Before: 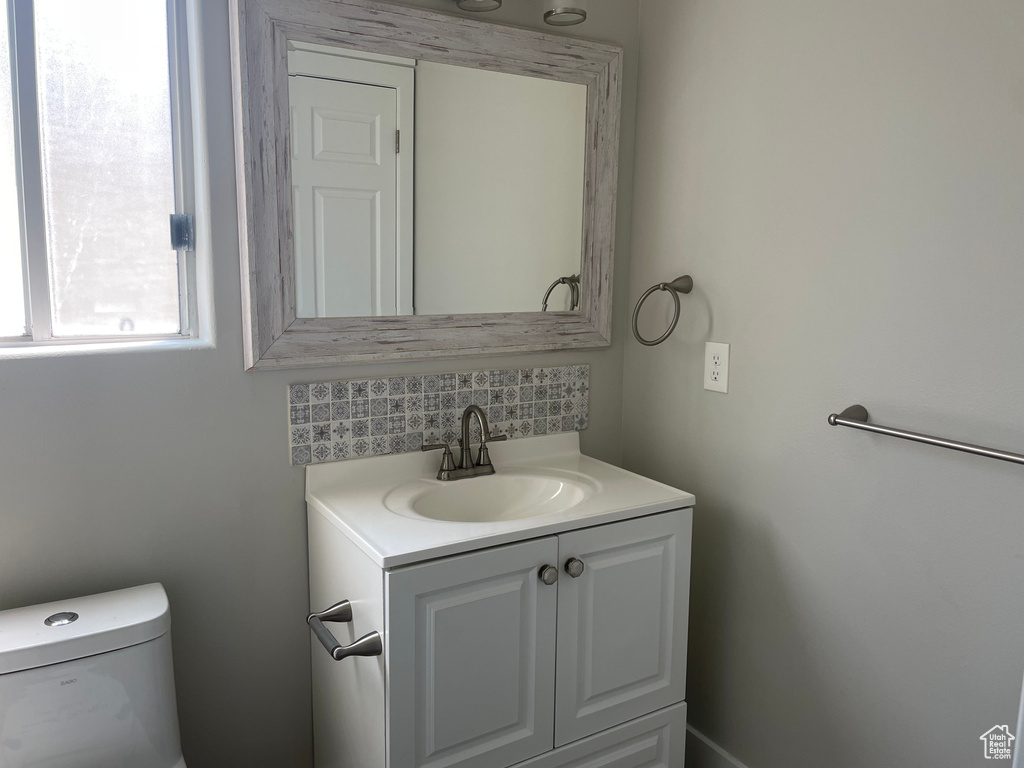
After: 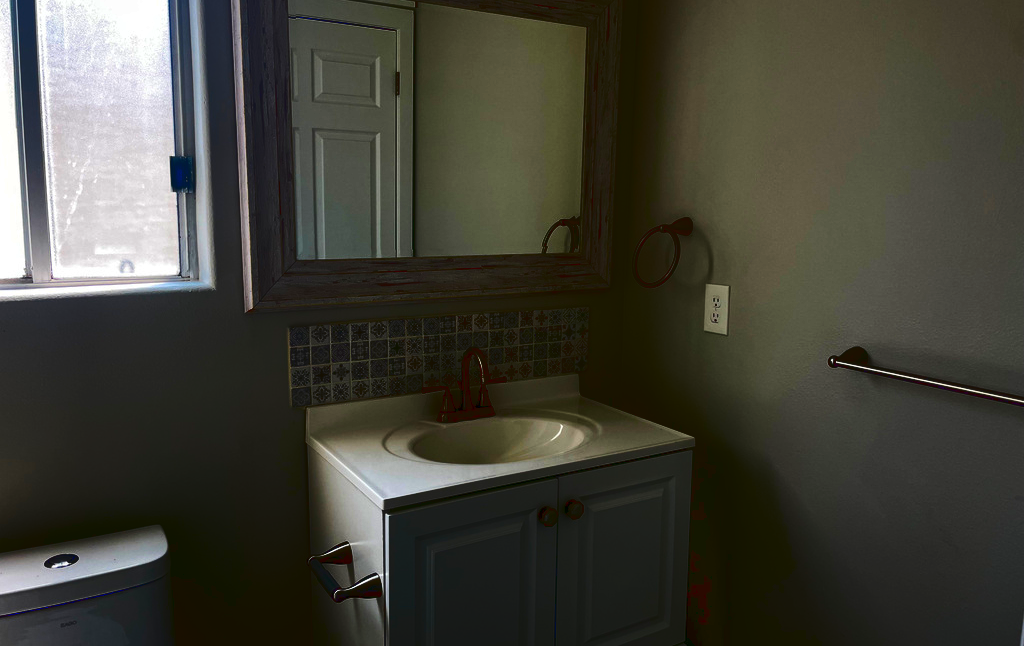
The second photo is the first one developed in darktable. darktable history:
tone curve: curves: ch0 [(0, 0) (0.003, 0.039) (0.011, 0.042) (0.025, 0.048) (0.044, 0.058) (0.069, 0.071) (0.1, 0.089) (0.136, 0.114) (0.177, 0.146) (0.224, 0.199) (0.277, 0.27) (0.335, 0.364) (0.399, 0.47) (0.468, 0.566) (0.543, 0.643) (0.623, 0.73) (0.709, 0.8) (0.801, 0.863) (0.898, 0.925) (1, 1)], color space Lab, linked channels, preserve colors none
crop: top 7.563%, bottom 8.204%
contrast brightness saturation: brightness -0.985, saturation 0.997
